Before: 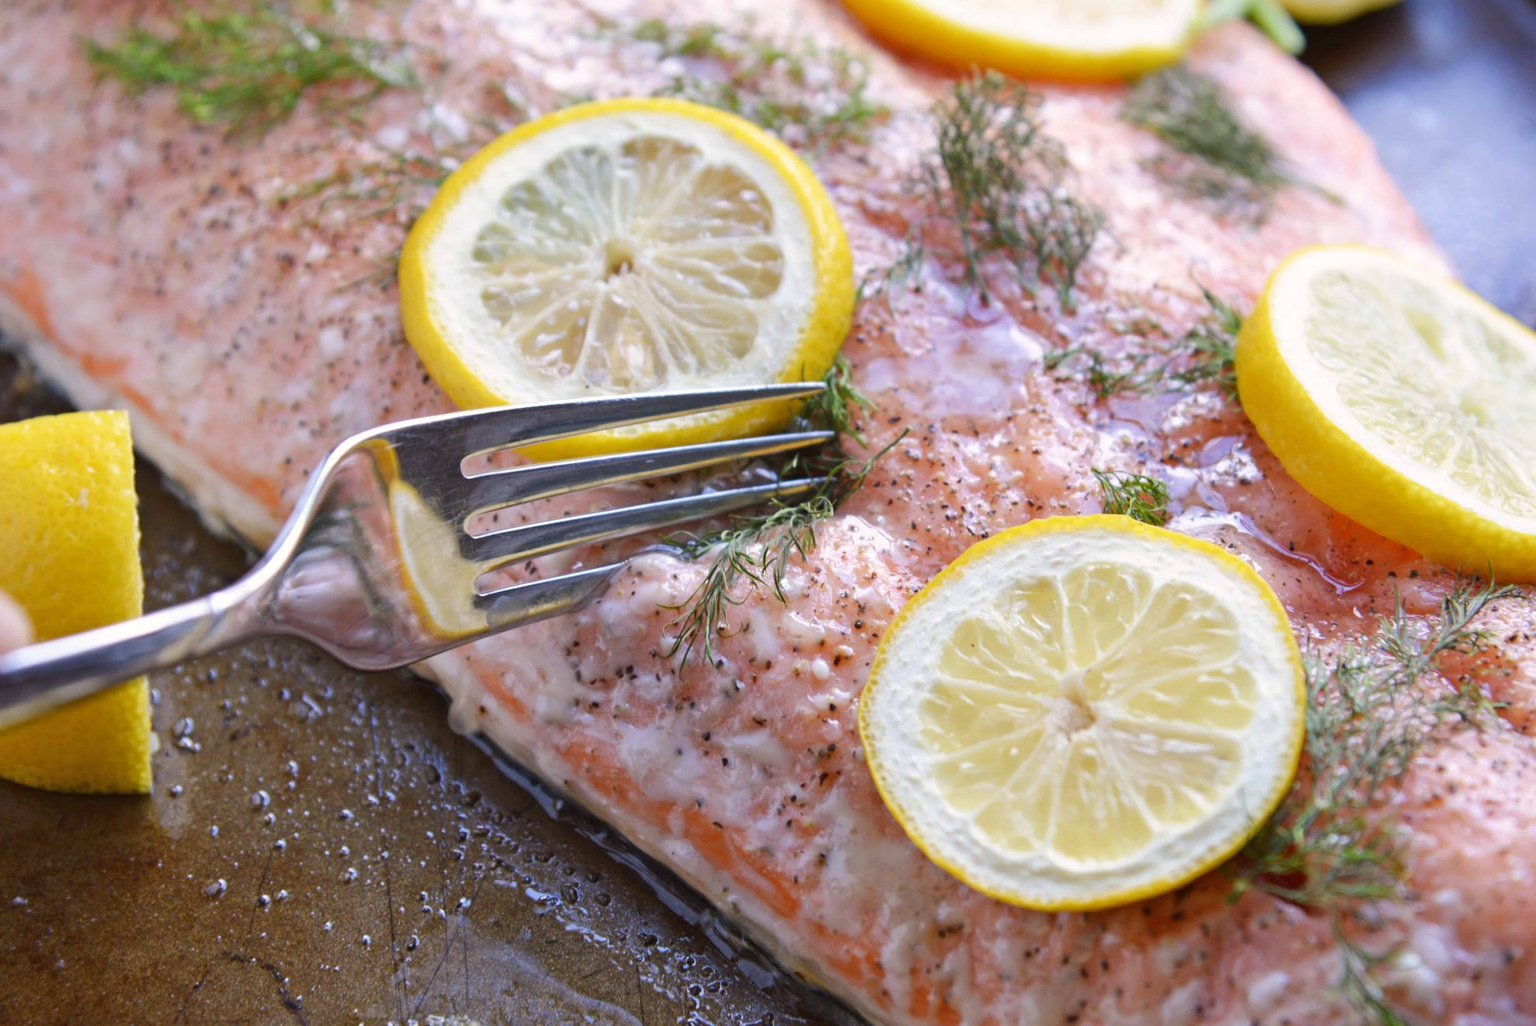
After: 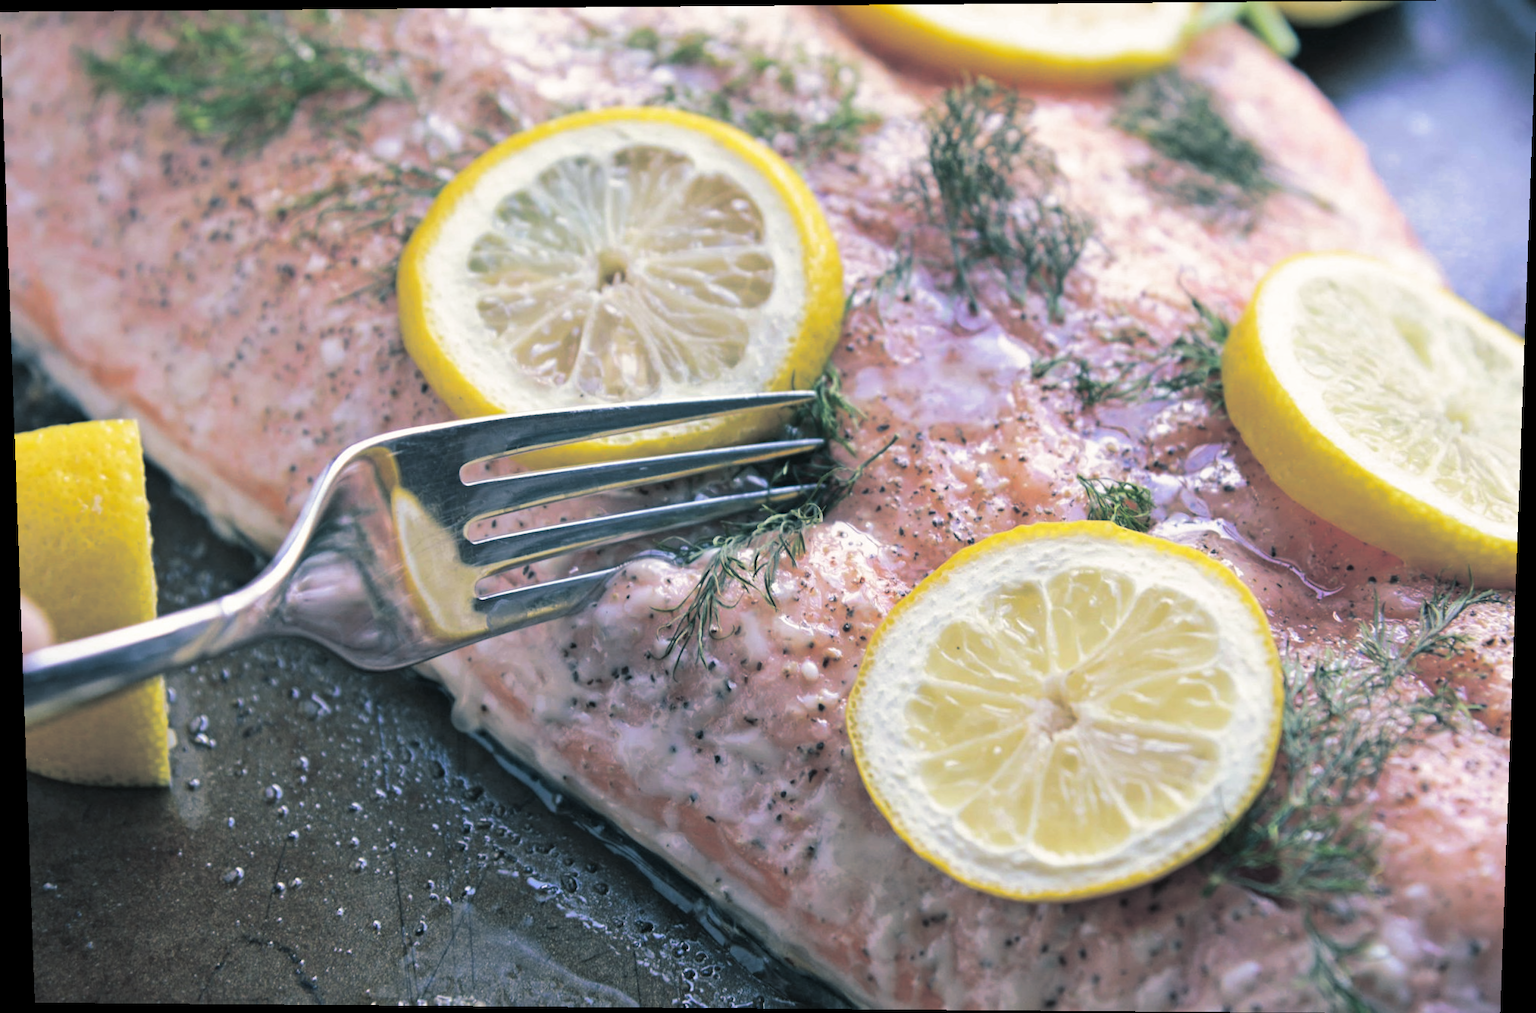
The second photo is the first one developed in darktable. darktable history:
split-toning: shadows › hue 205.2°, shadows › saturation 0.43, highlights › hue 54°, highlights › saturation 0.54
rotate and perspective: lens shift (vertical) 0.048, lens shift (horizontal) -0.024, automatic cropping off
